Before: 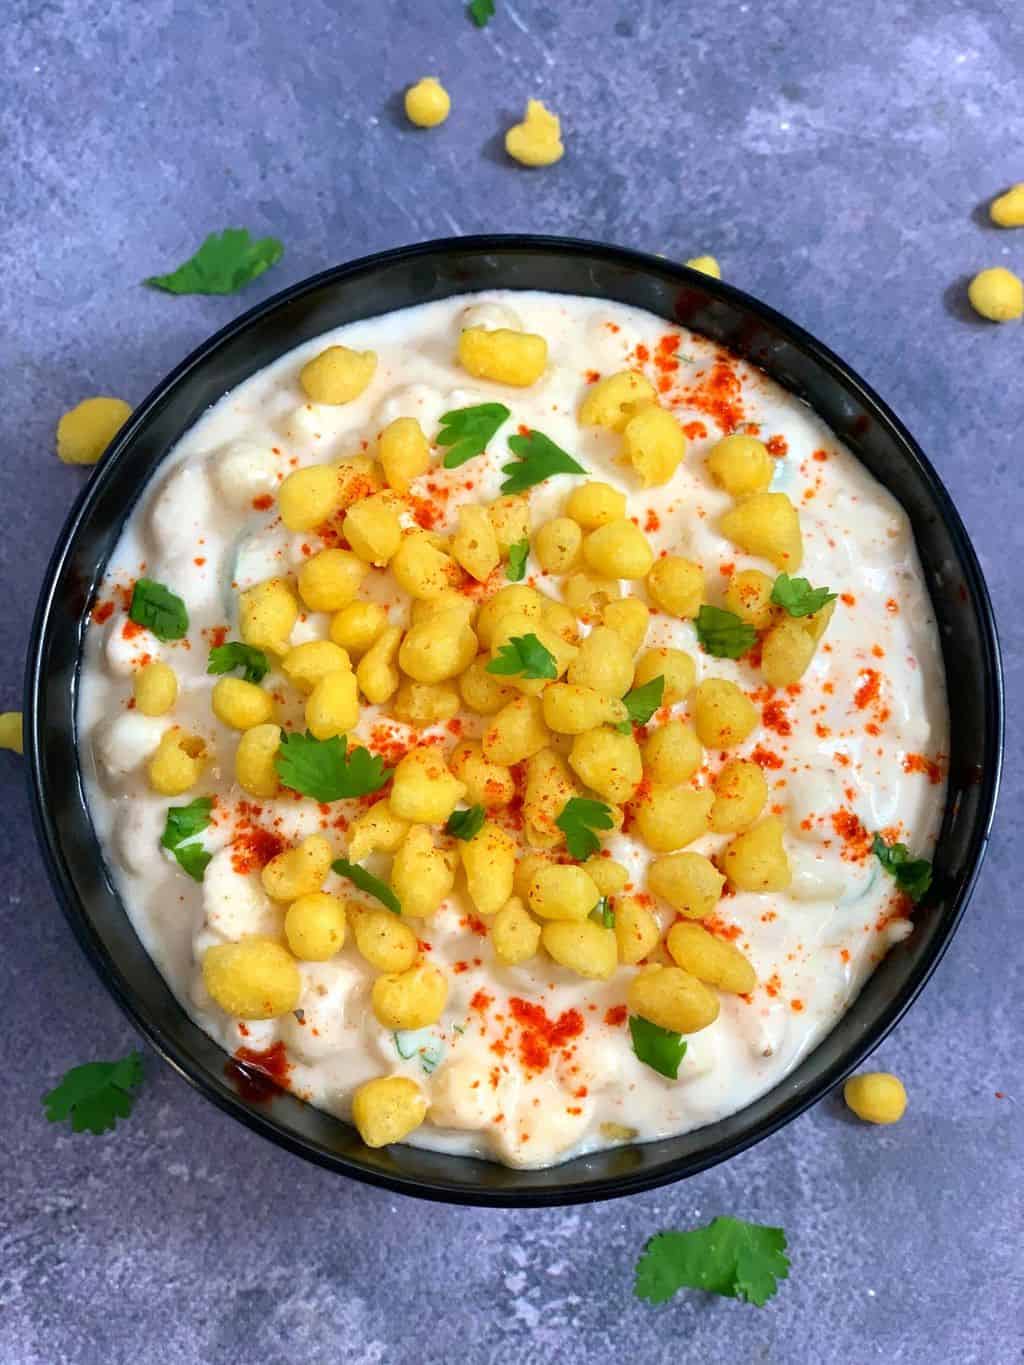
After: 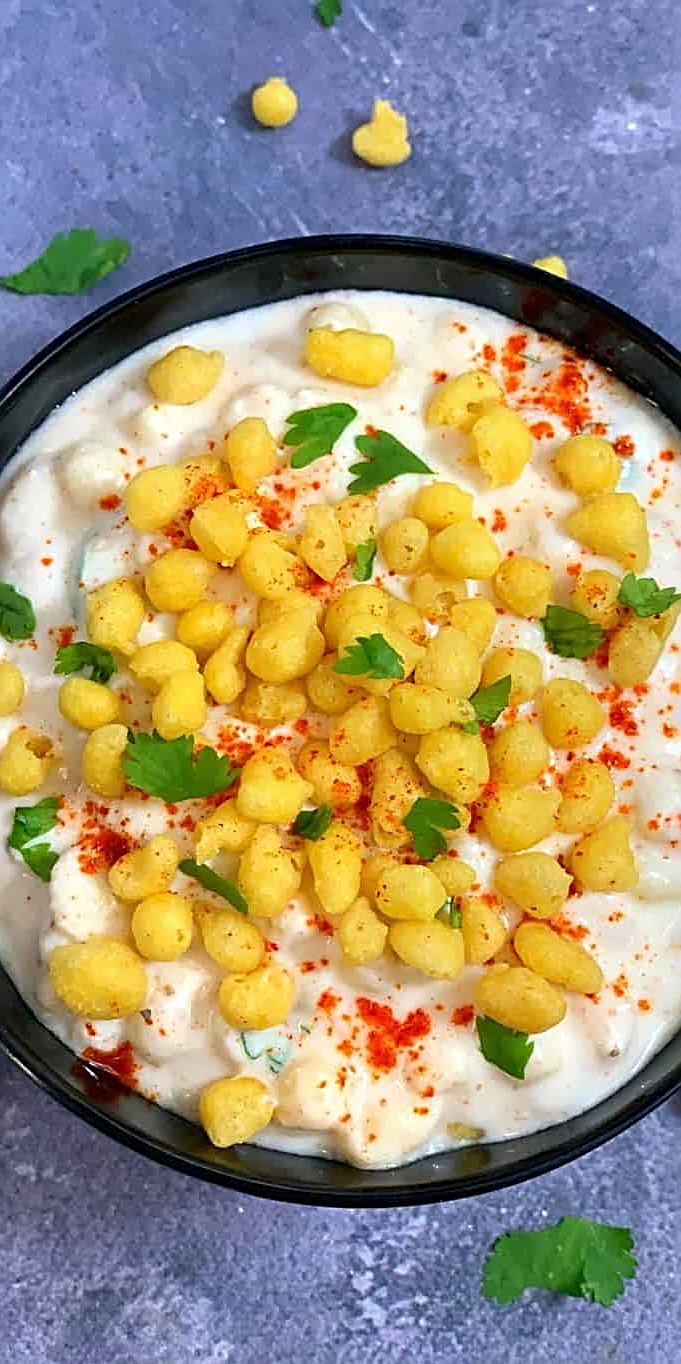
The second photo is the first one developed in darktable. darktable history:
sharpen: radius 2.544, amount 0.634
crop and rotate: left 14.984%, right 18.417%
